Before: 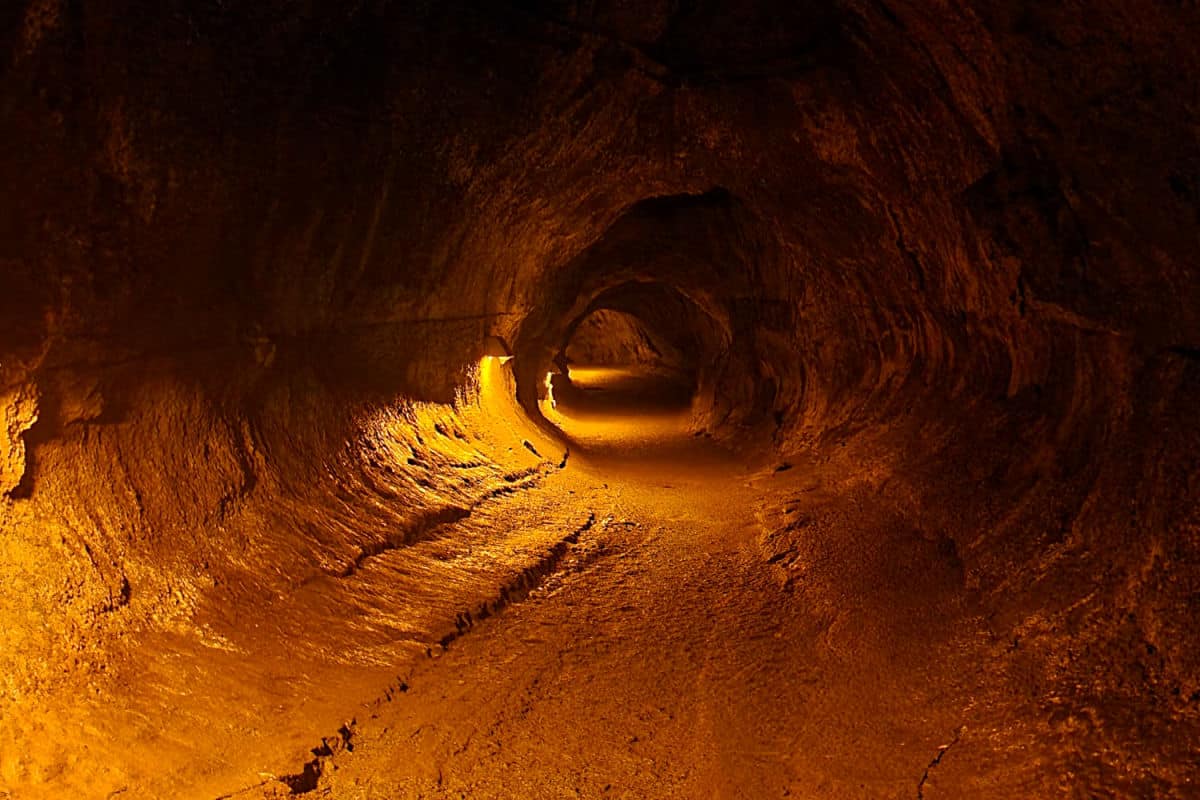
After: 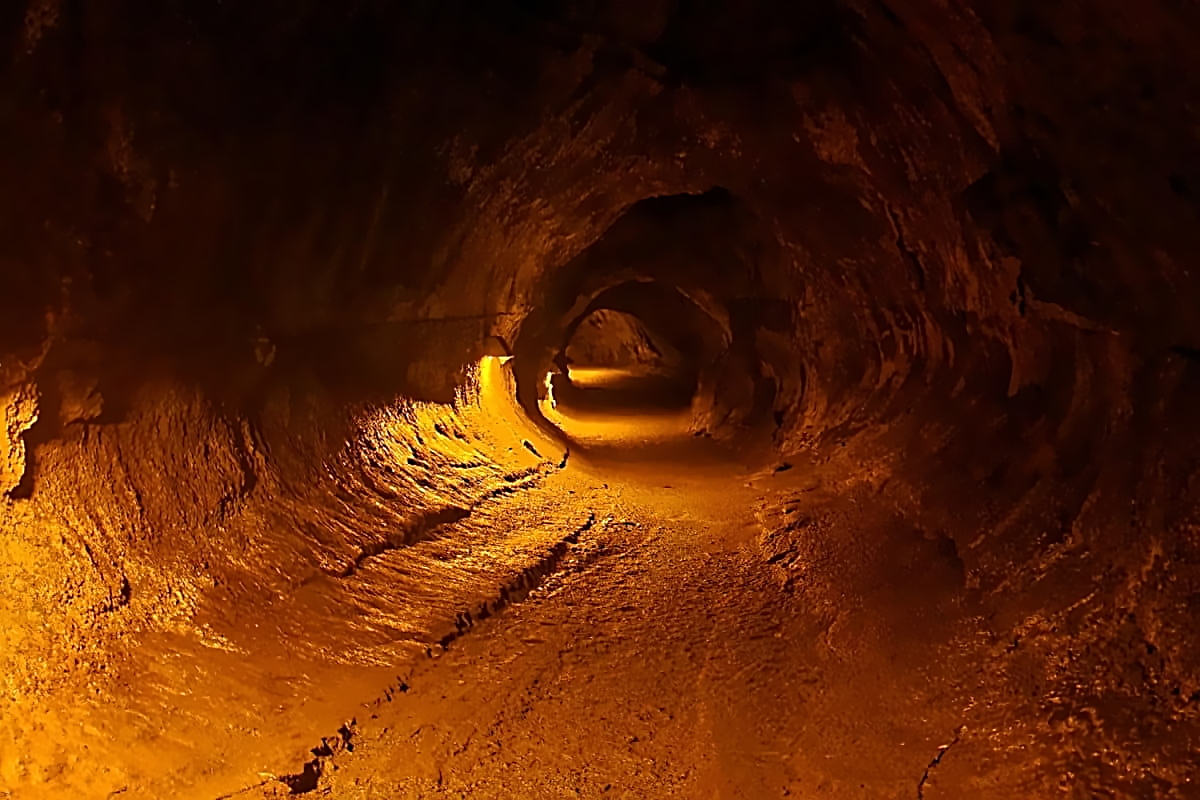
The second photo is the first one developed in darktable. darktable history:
denoise (profiled): central pixel weight 0, a [-1, 0, 0], b [0, 0, 0], mode non-local means, y [[0, 0, 0.5 ×5] ×4, [0.5 ×7], [0.5 ×7]], fix various bugs in algorithm false, upgrade profiled transform false, color mode RGB, compensate highlight preservation false
sharpen: radius 2.363, amount 0.604
